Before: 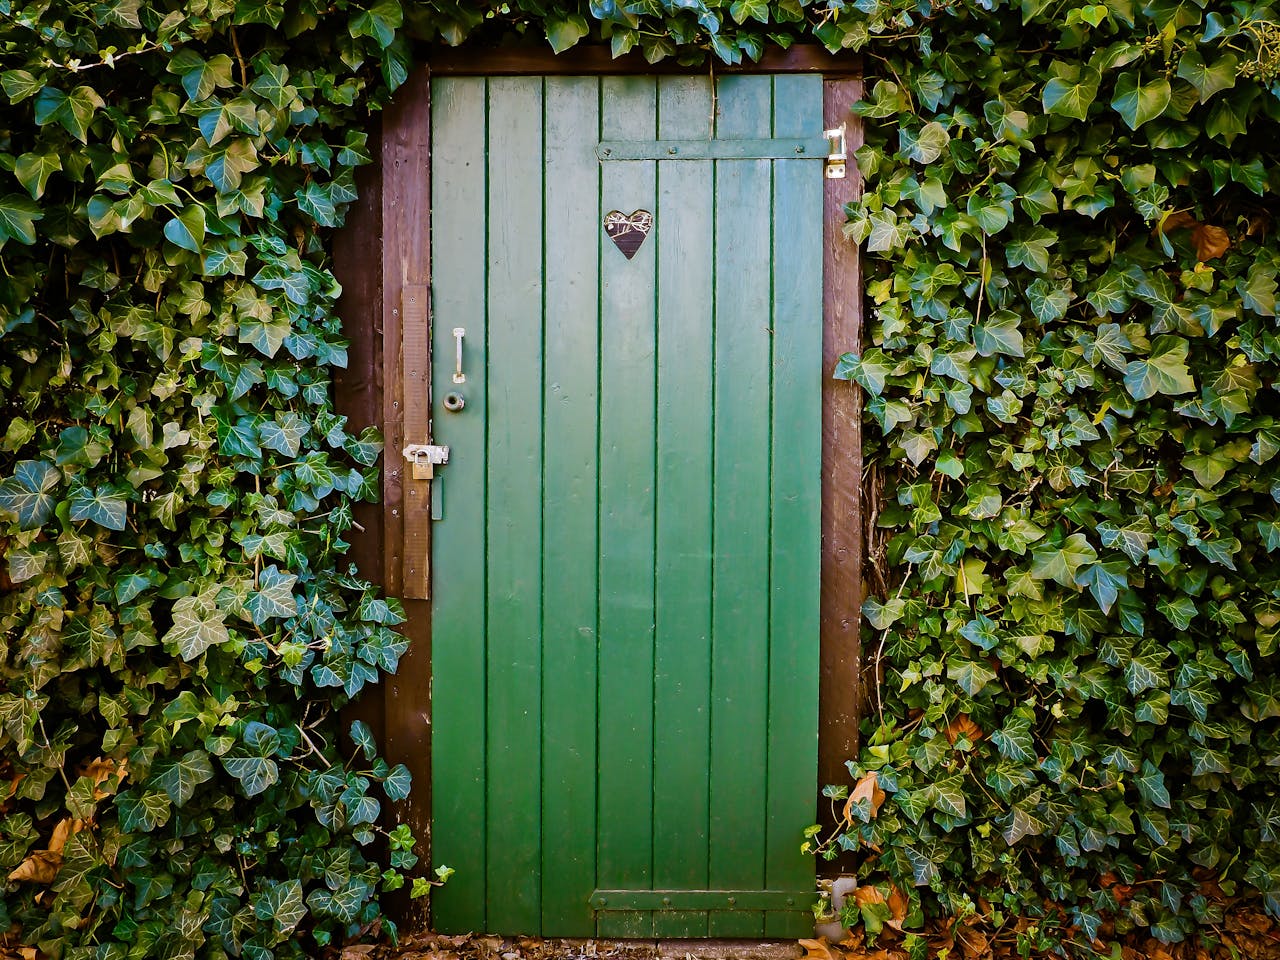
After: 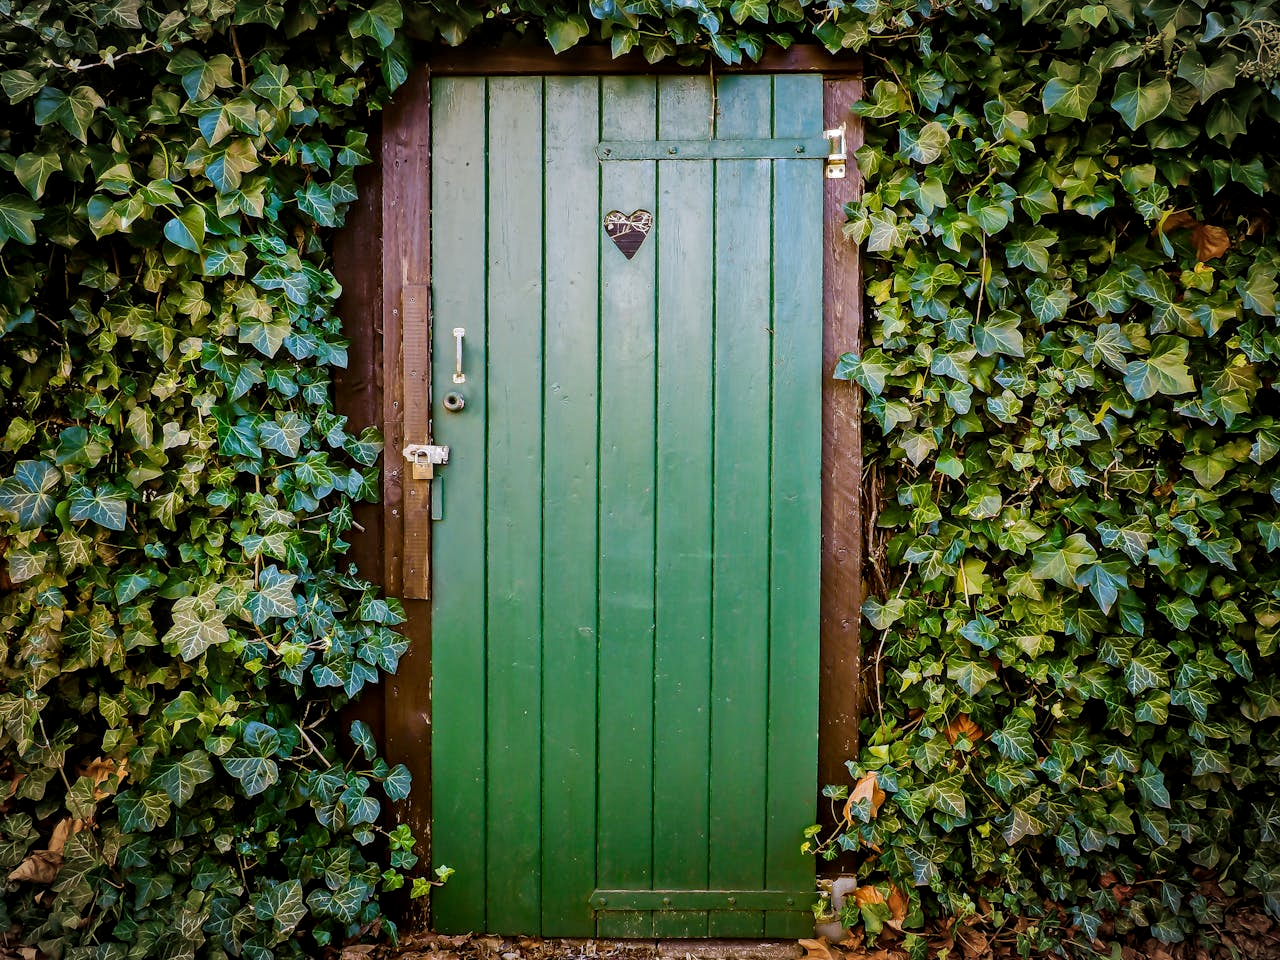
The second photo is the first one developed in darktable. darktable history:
vignetting: fall-off start 100%, brightness -0.282, width/height ratio 1.31
local contrast: on, module defaults
